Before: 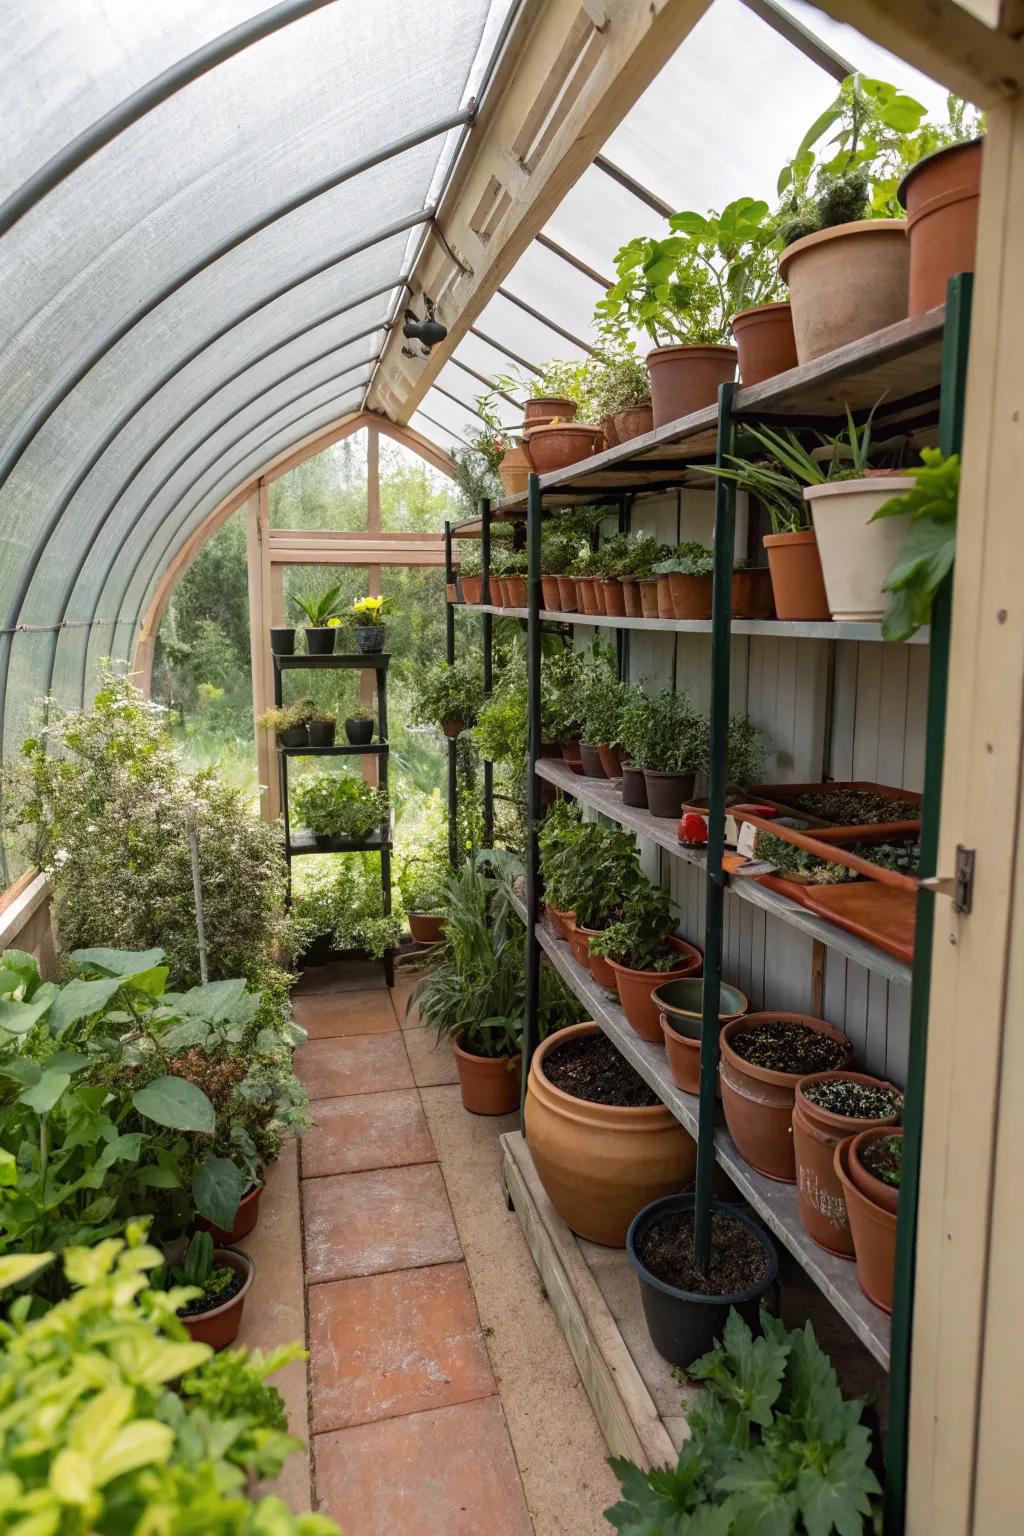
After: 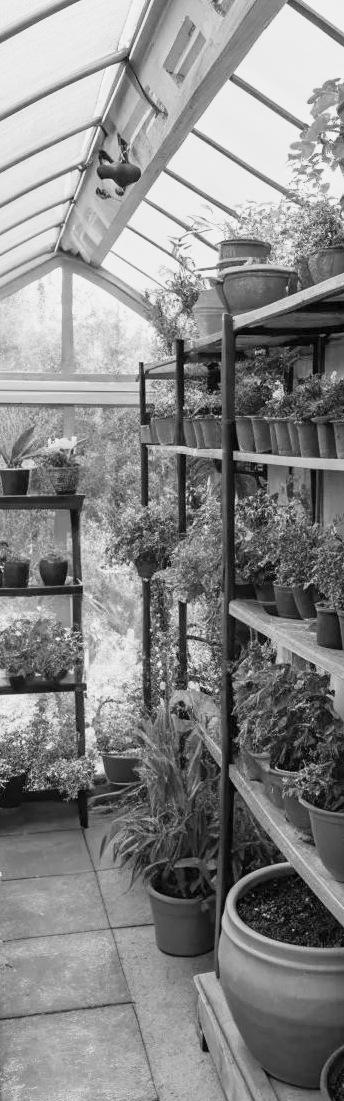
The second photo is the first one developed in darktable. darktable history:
crop and rotate: left 29.926%, top 10.363%, right 36.405%, bottom 17.945%
base curve: curves: ch0 [(0, 0) (0.088, 0.125) (0.176, 0.251) (0.354, 0.501) (0.613, 0.749) (1, 0.877)], preserve colors none
contrast brightness saturation: brightness 0.091, saturation 0.19
color calibration: output gray [0.253, 0.26, 0.487, 0], x 0.367, y 0.379, temperature 4397.04 K
